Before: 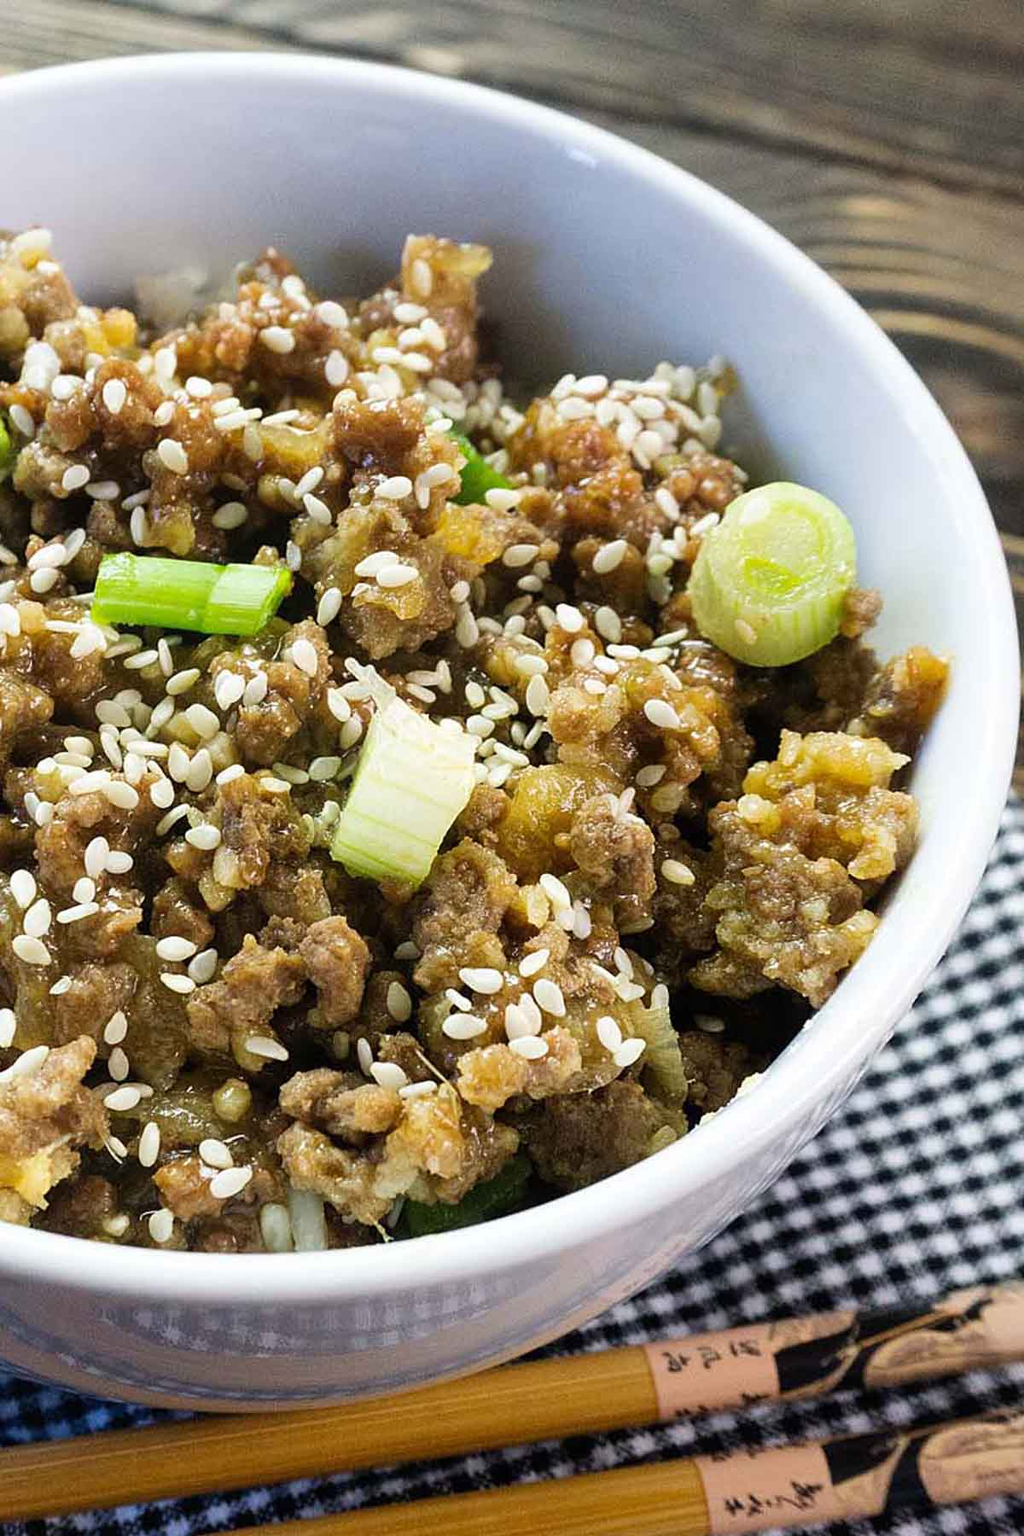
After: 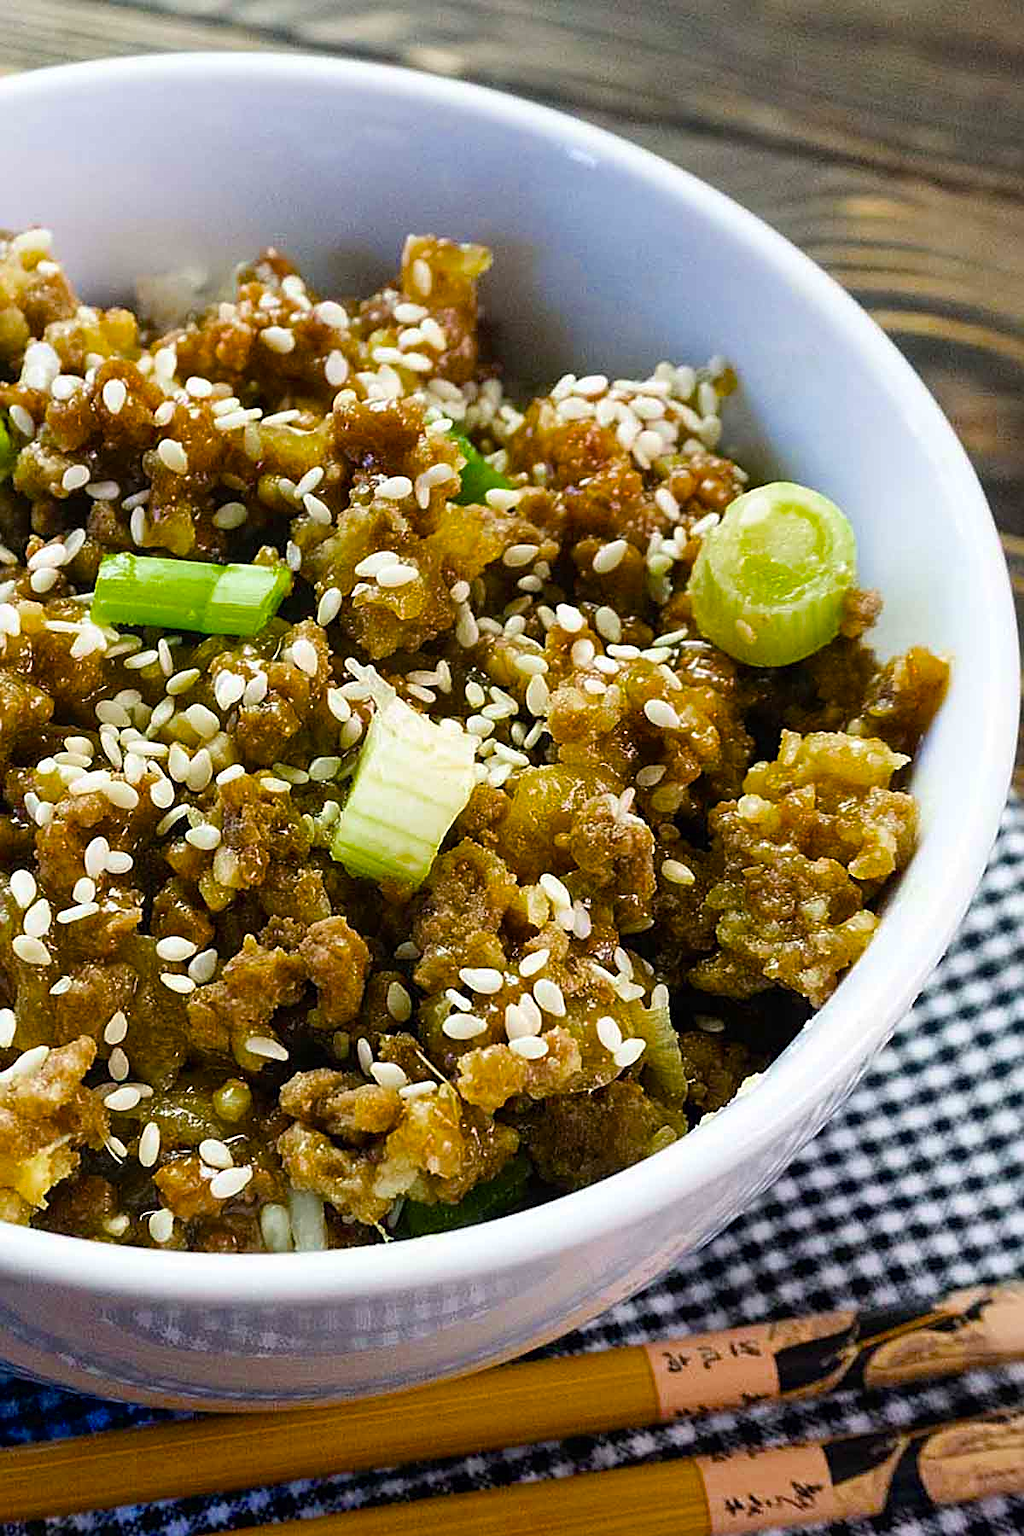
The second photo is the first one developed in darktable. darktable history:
sharpen: on, module defaults
color balance rgb: perceptual saturation grading › global saturation 29.393%, global vibrance 10.669%, saturation formula JzAzBz (2021)
